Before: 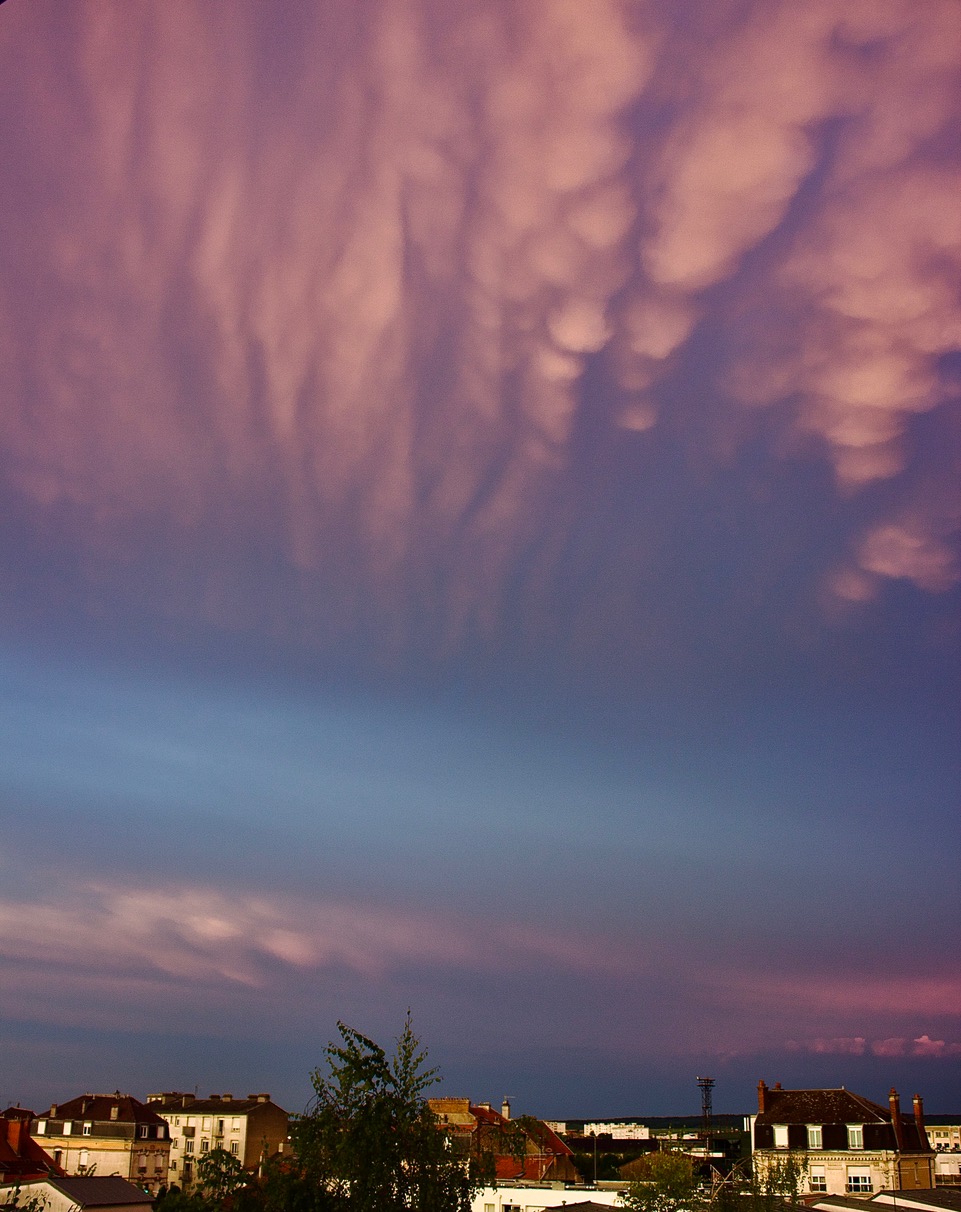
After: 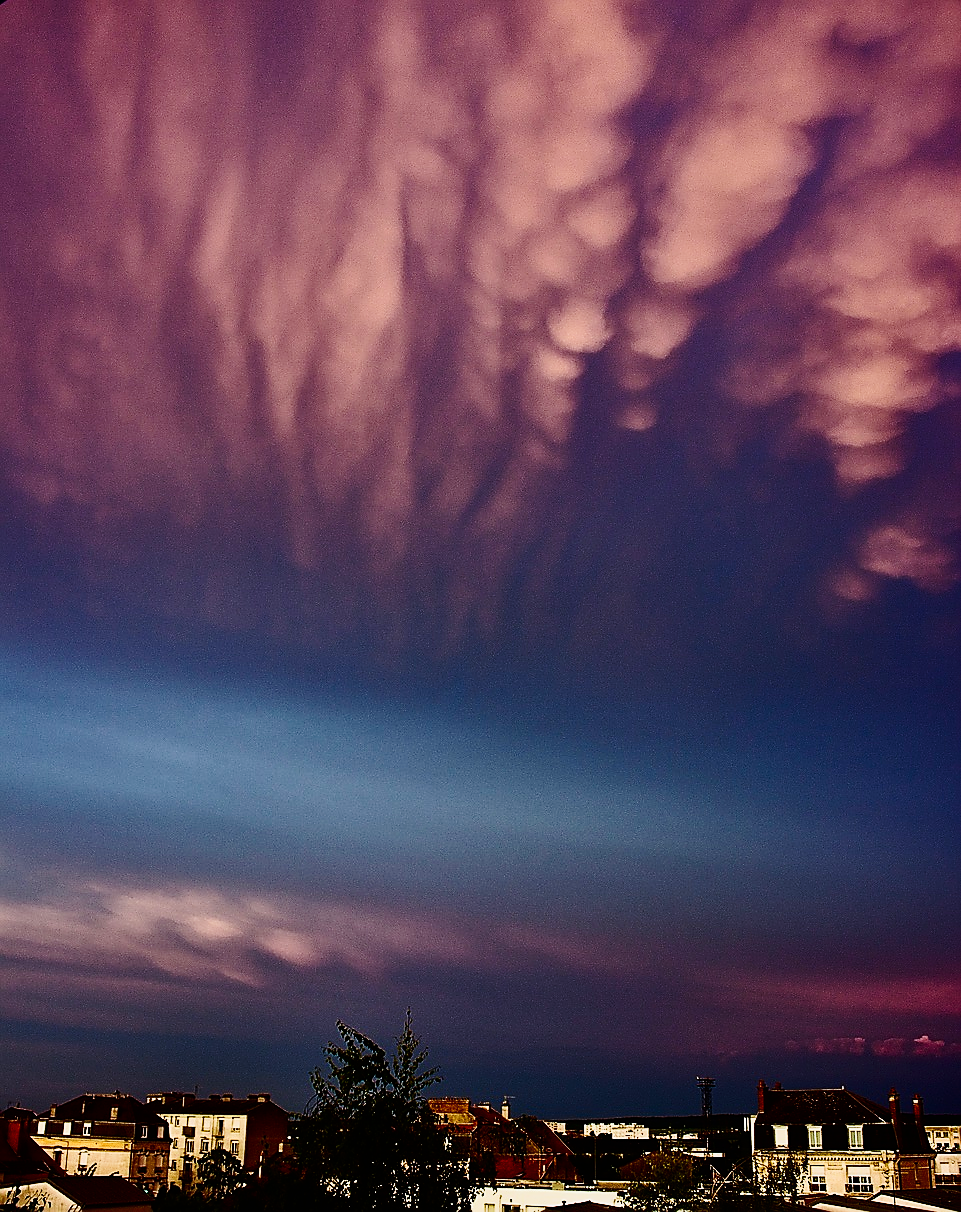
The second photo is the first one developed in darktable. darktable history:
sharpen: radius 1.4, amount 1.25, threshold 0.7
contrast brightness saturation: contrast 0.28
exposure: exposure -1.468 EV, compensate highlight preservation false
base curve: curves: ch0 [(0, 0) (0, 0.001) (0.001, 0.001) (0.004, 0.002) (0.007, 0.004) (0.015, 0.013) (0.033, 0.045) (0.052, 0.096) (0.075, 0.17) (0.099, 0.241) (0.163, 0.42) (0.219, 0.55) (0.259, 0.616) (0.327, 0.722) (0.365, 0.765) (0.522, 0.873) (0.547, 0.881) (0.689, 0.919) (0.826, 0.952) (1, 1)], preserve colors none
